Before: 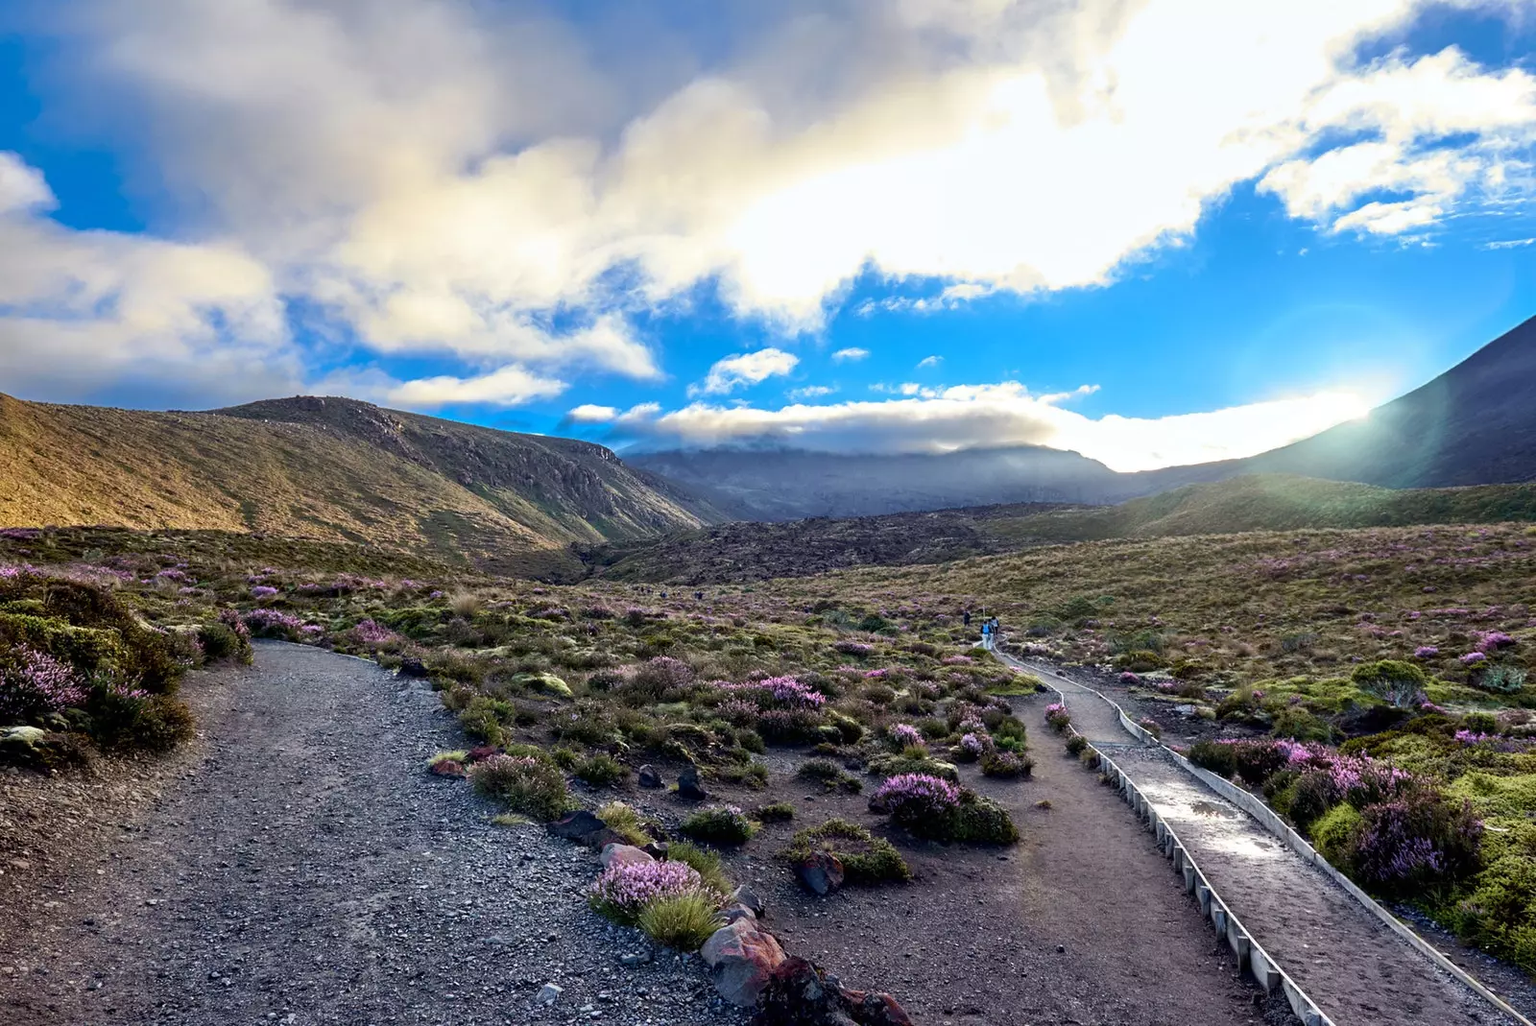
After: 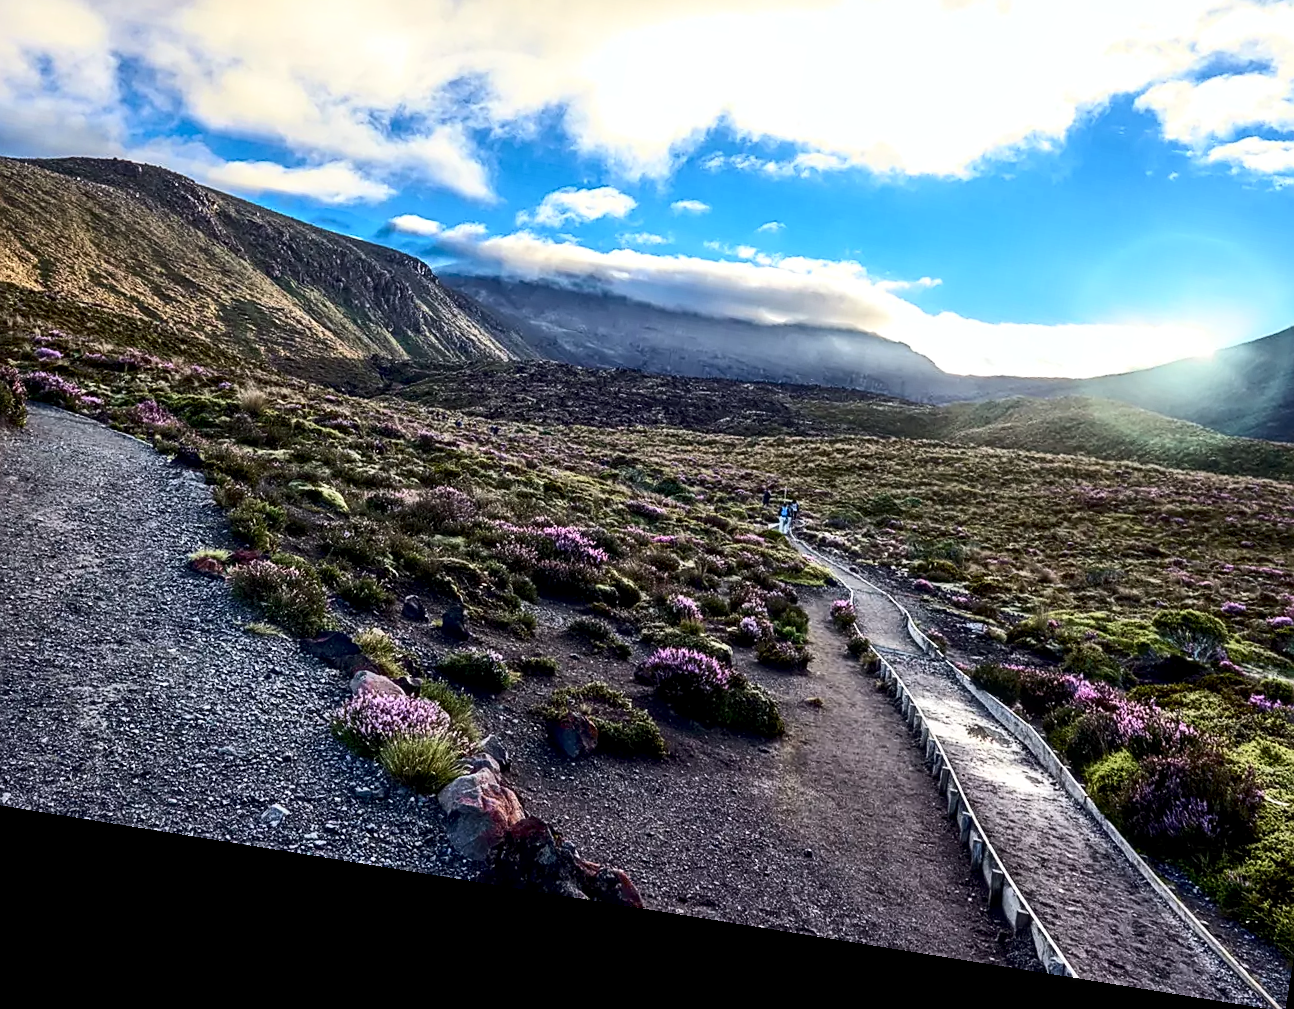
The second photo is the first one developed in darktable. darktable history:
contrast brightness saturation: contrast 0.28
crop: left 16.871%, top 22.857%, right 9.116%
sharpen: on, module defaults
local contrast: on, module defaults
white balance: red 1, blue 1
rotate and perspective: rotation 9.12°, automatic cropping off
